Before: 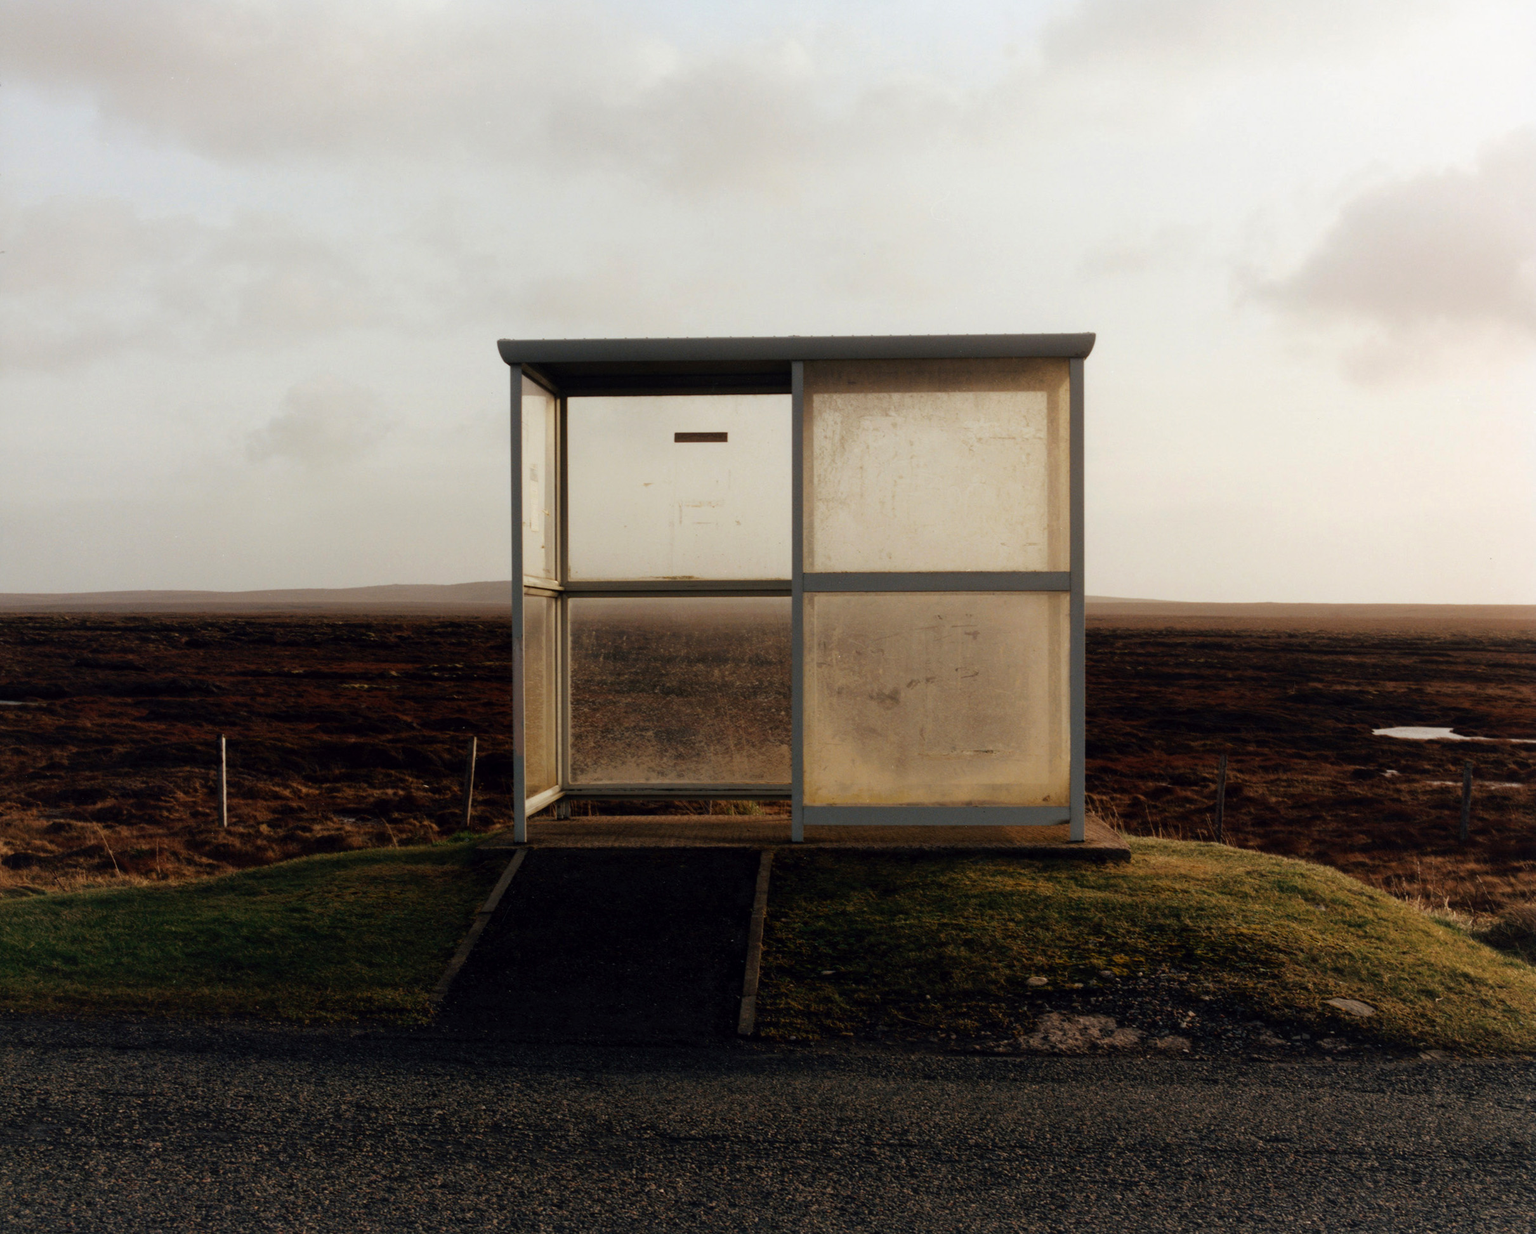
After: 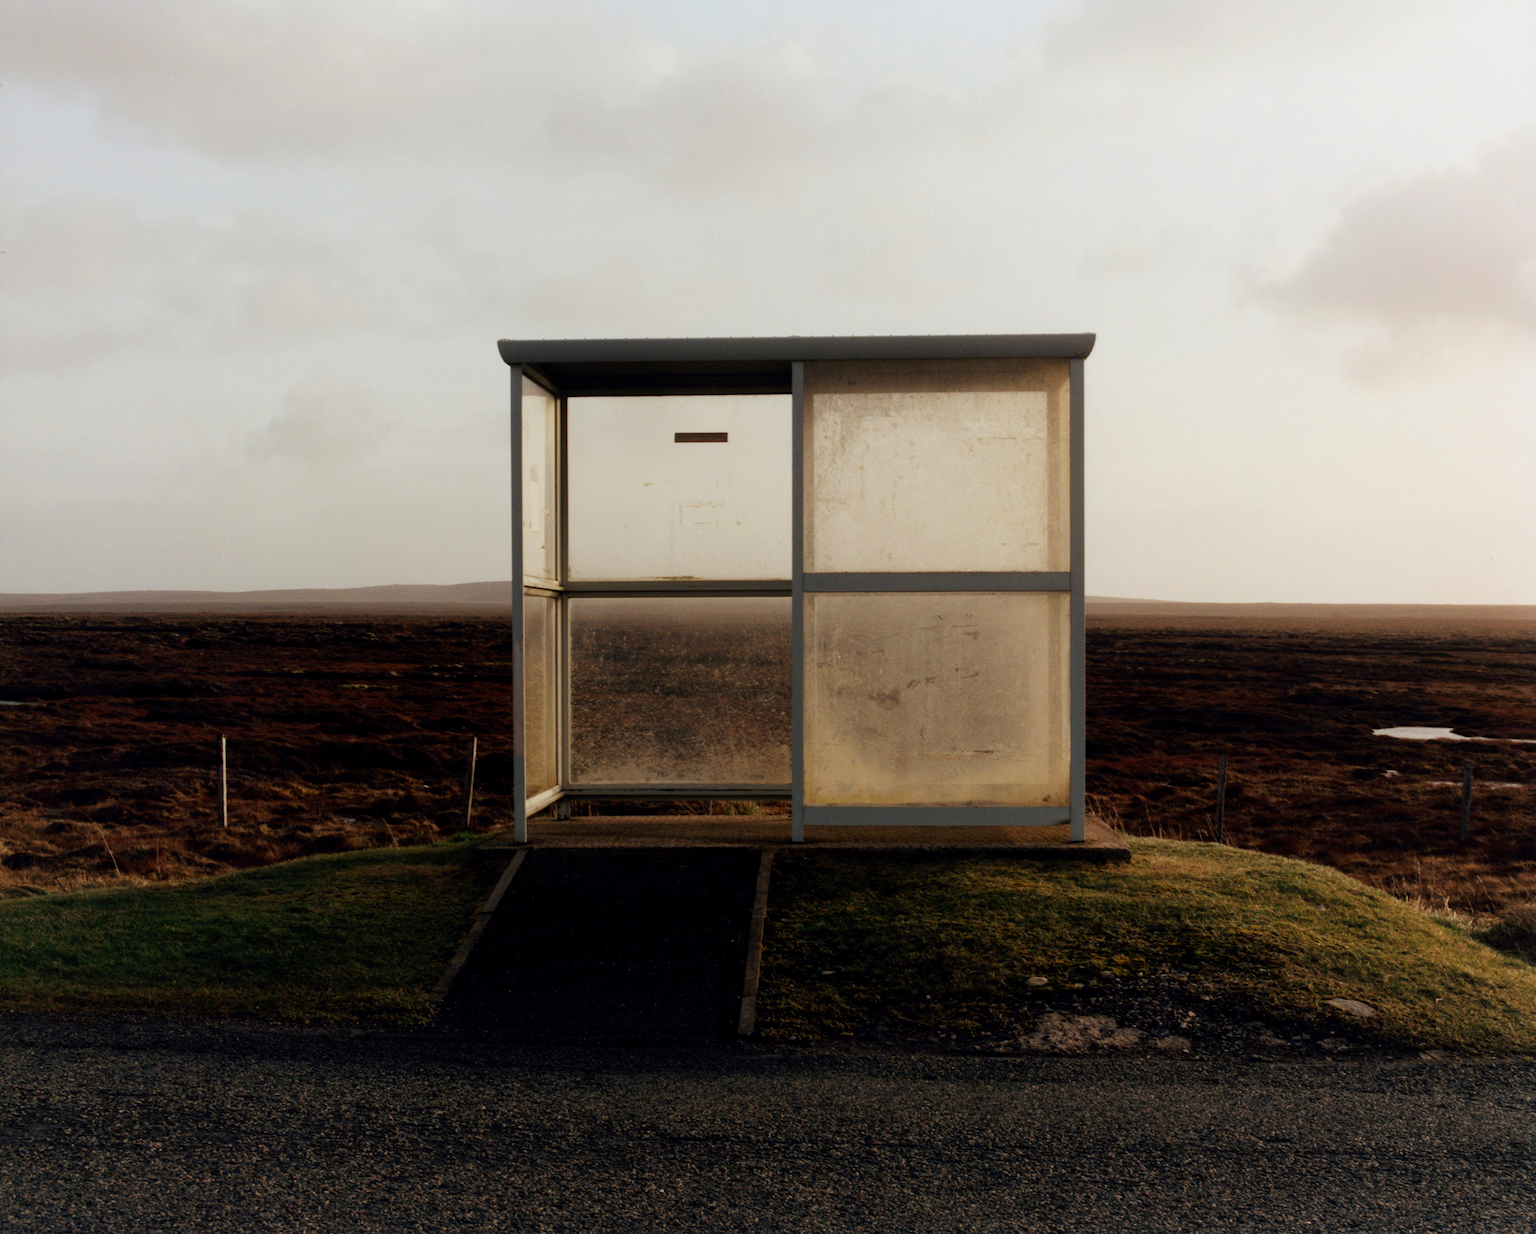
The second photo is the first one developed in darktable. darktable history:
exposure: black level correction 0.001, exposure -0.2 EV, compensate highlight preservation false
tone curve: curves: ch0 [(0, 0) (0.251, 0.254) (0.689, 0.733) (1, 1)]
